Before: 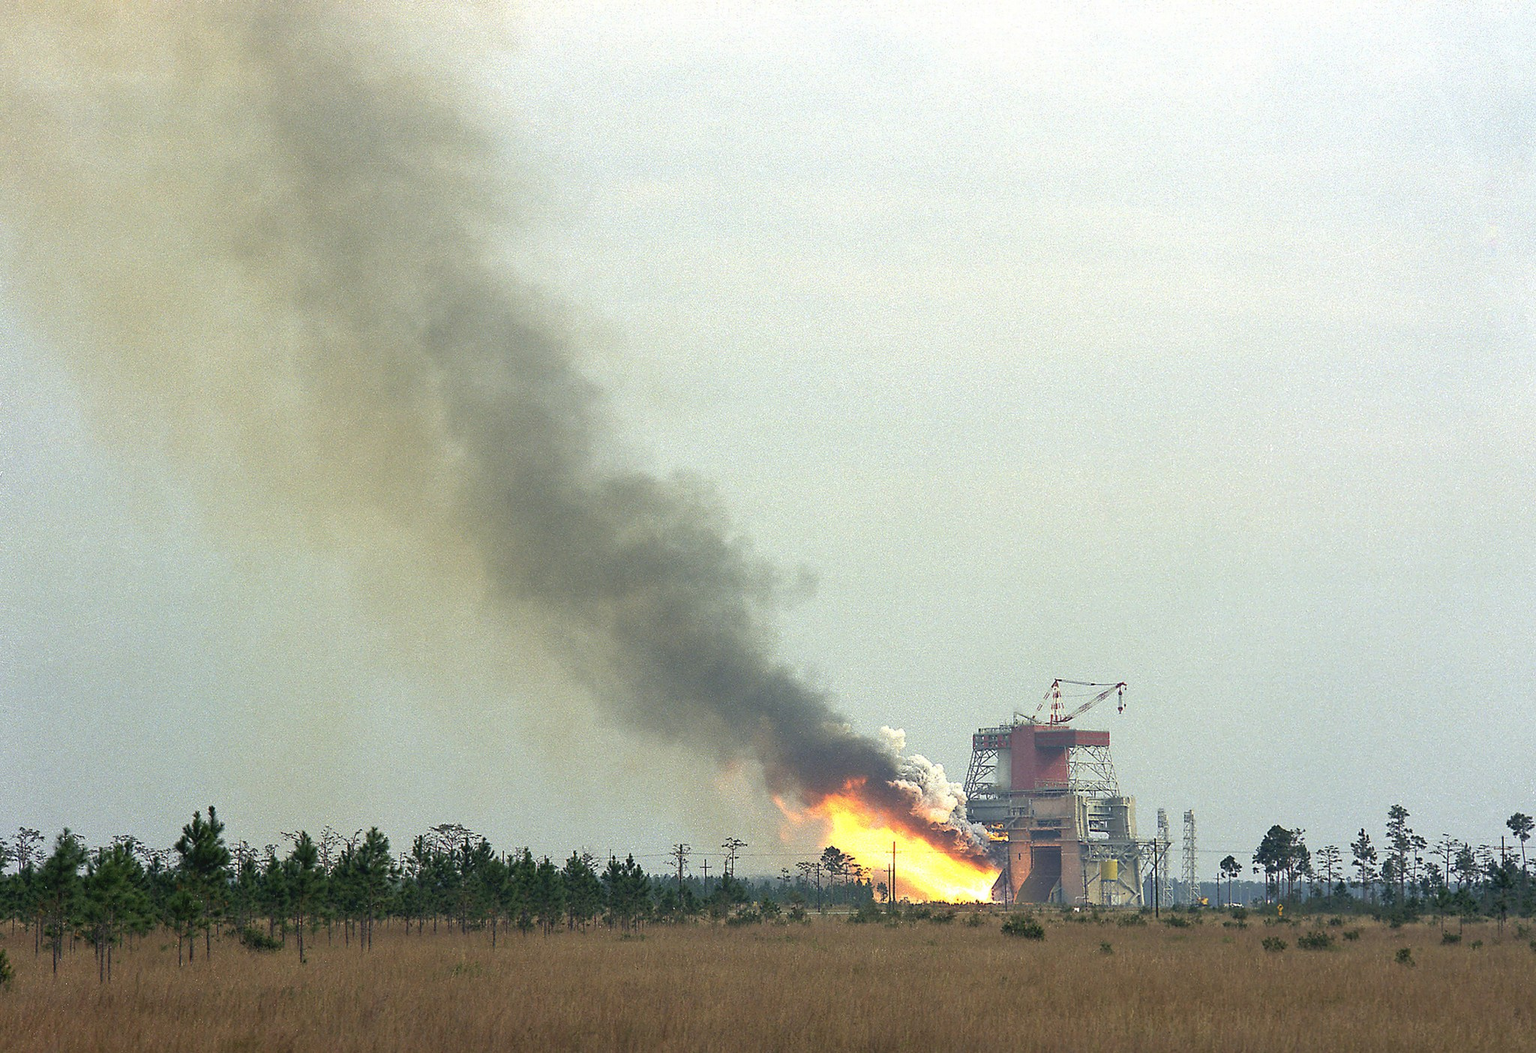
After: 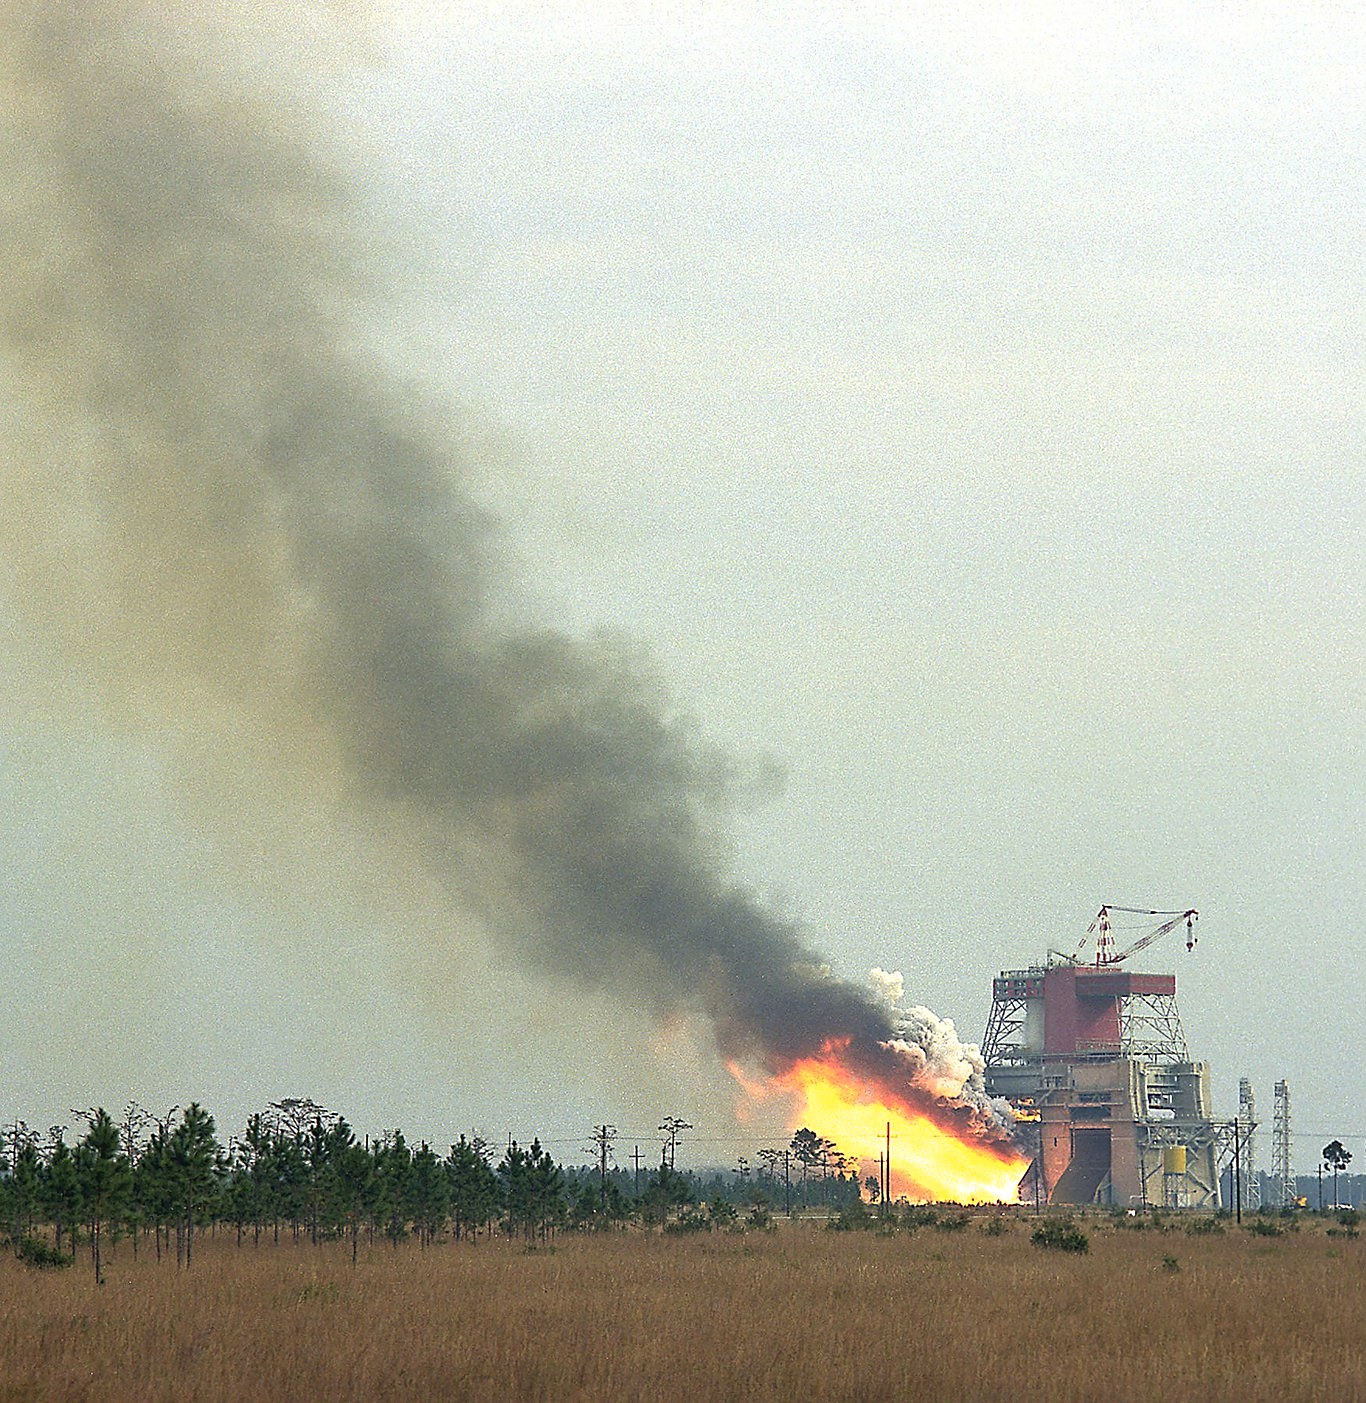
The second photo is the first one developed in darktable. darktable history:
color zones: curves: ch1 [(0.235, 0.558) (0.75, 0.5)]; ch2 [(0.25, 0.462) (0.749, 0.457)]
sharpen: on, module defaults
crop and rotate: left 14.875%, right 18.418%
